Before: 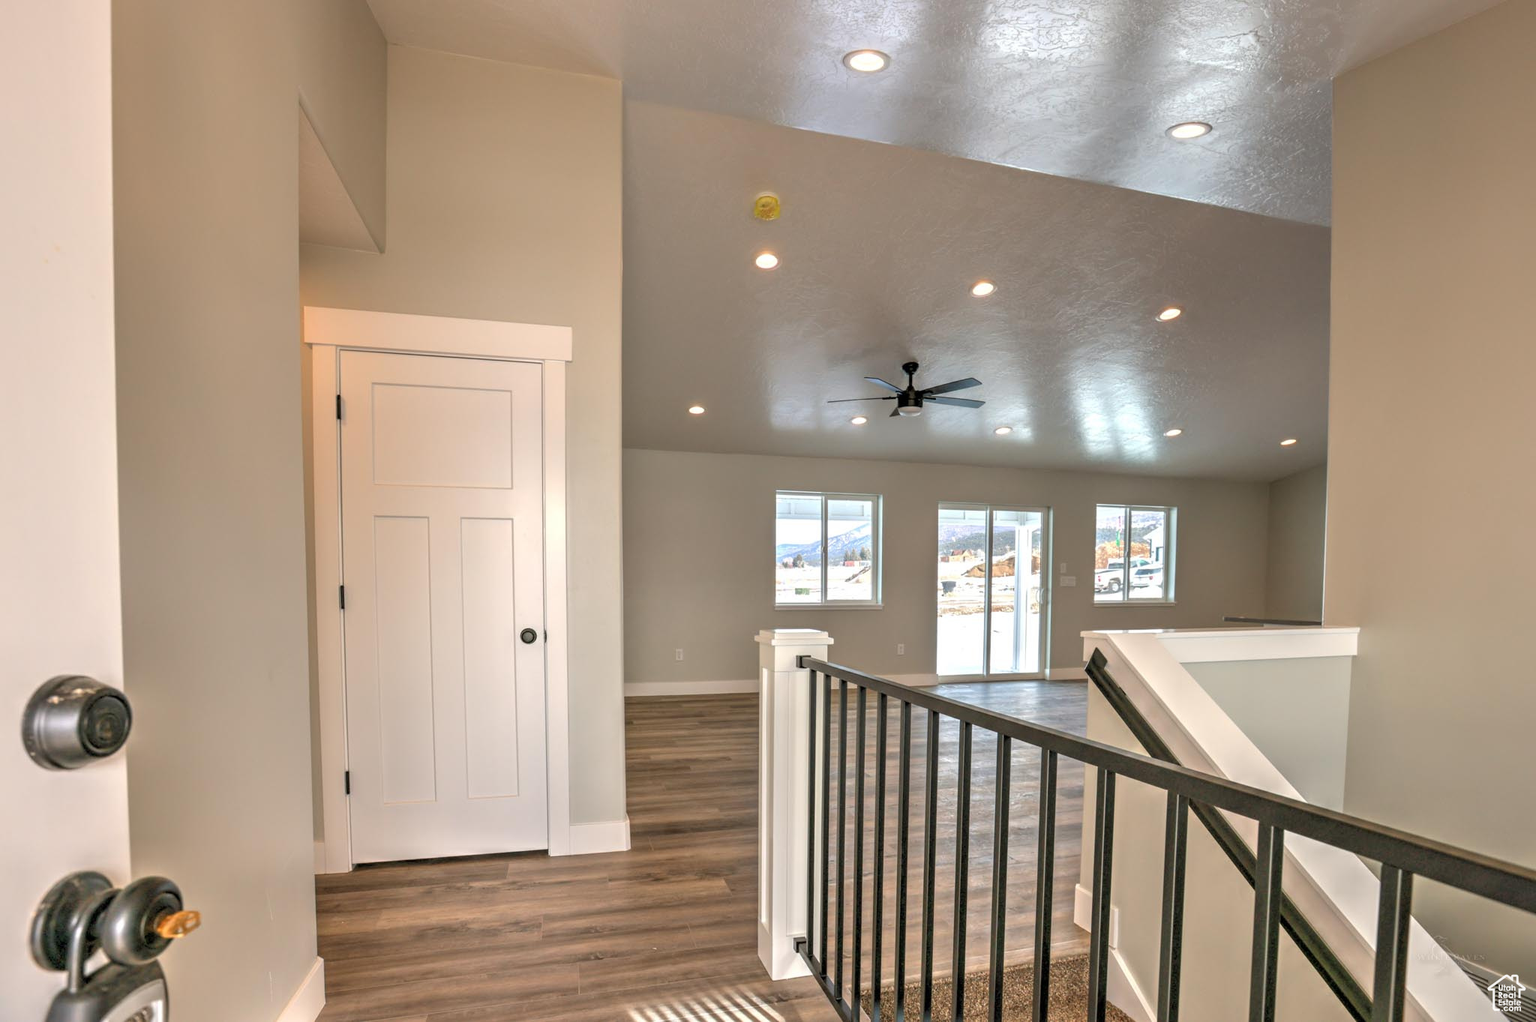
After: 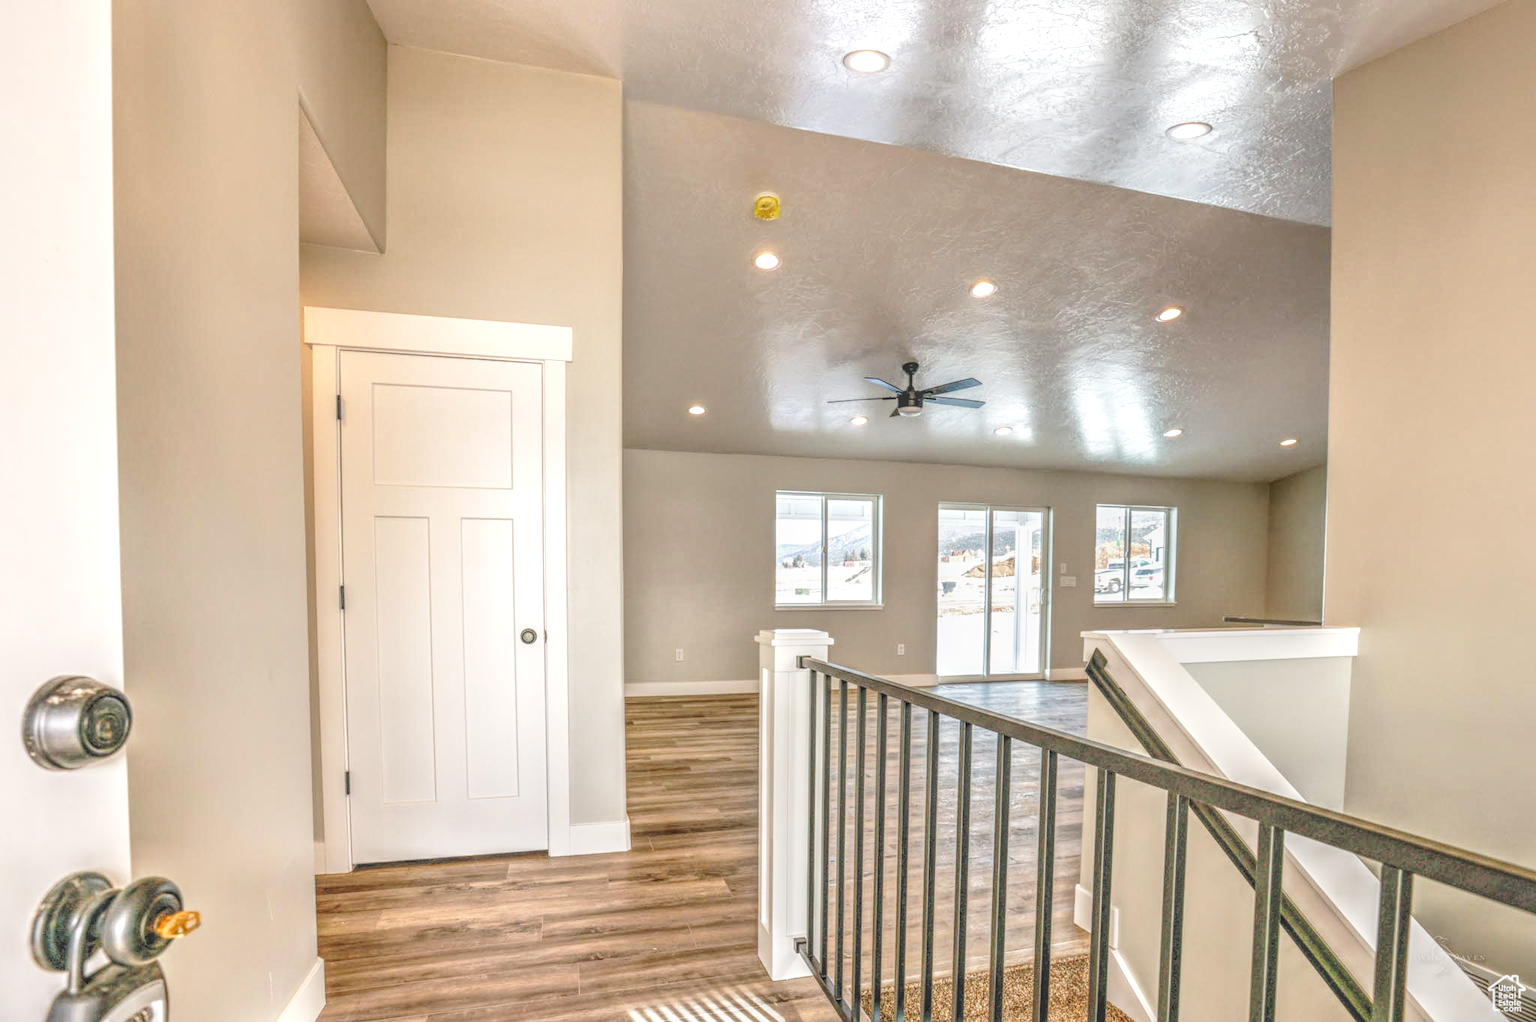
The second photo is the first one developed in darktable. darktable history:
base curve: curves: ch0 [(0, 0) (0.028, 0.03) (0.121, 0.232) (0.46, 0.748) (0.859, 0.968) (1, 1)], preserve colors none
local contrast: highlights 20%, shadows 30%, detail 200%, midtone range 0.2
exposure: exposure -0.064 EV, compensate highlight preservation false
